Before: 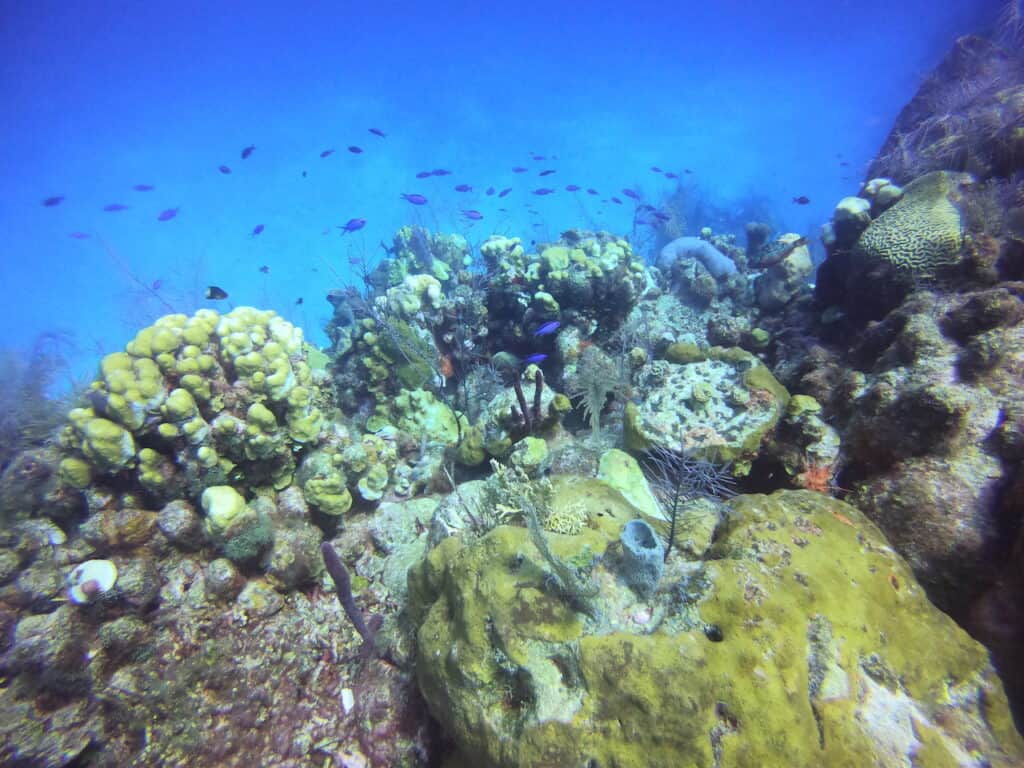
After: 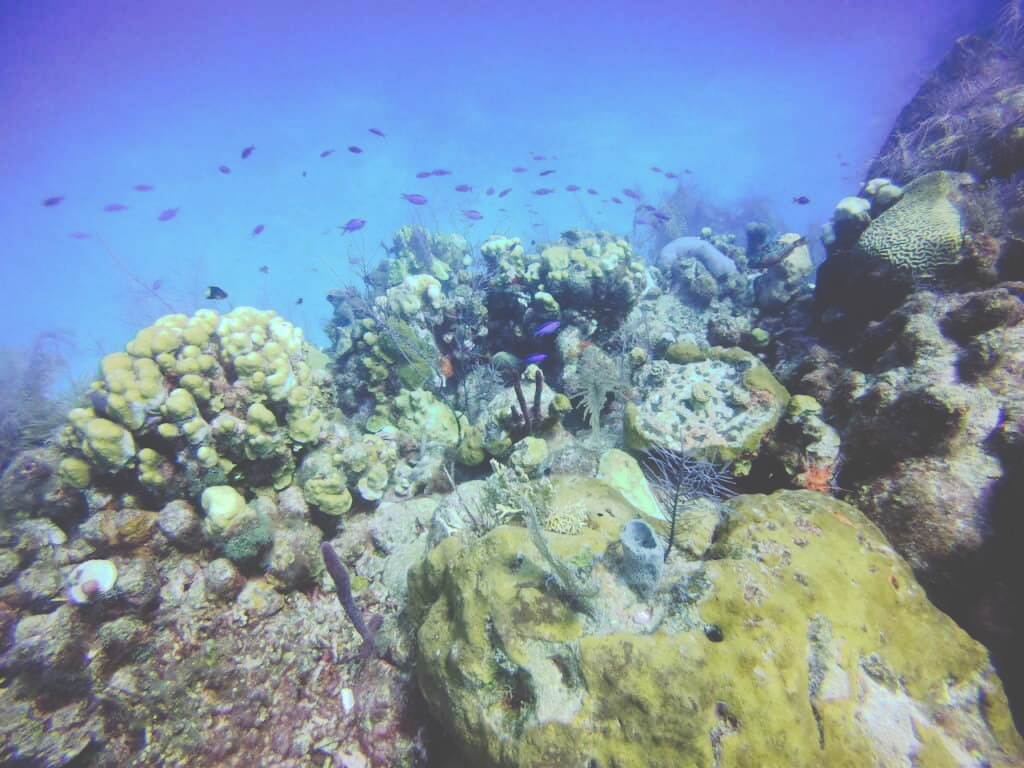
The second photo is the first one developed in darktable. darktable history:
tone curve: curves: ch0 [(0, 0) (0.003, 0.272) (0.011, 0.275) (0.025, 0.275) (0.044, 0.278) (0.069, 0.282) (0.1, 0.284) (0.136, 0.287) (0.177, 0.294) (0.224, 0.314) (0.277, 0.347) (0.335, 0.403) (0.399, 0.473) (0.468, 0.552) (0.543, 0.622) (0.623, 0.69) (0.709, 0.756) (0.801, 0.818) (0.898, 0.865) (1, 1)], preserve colors none
